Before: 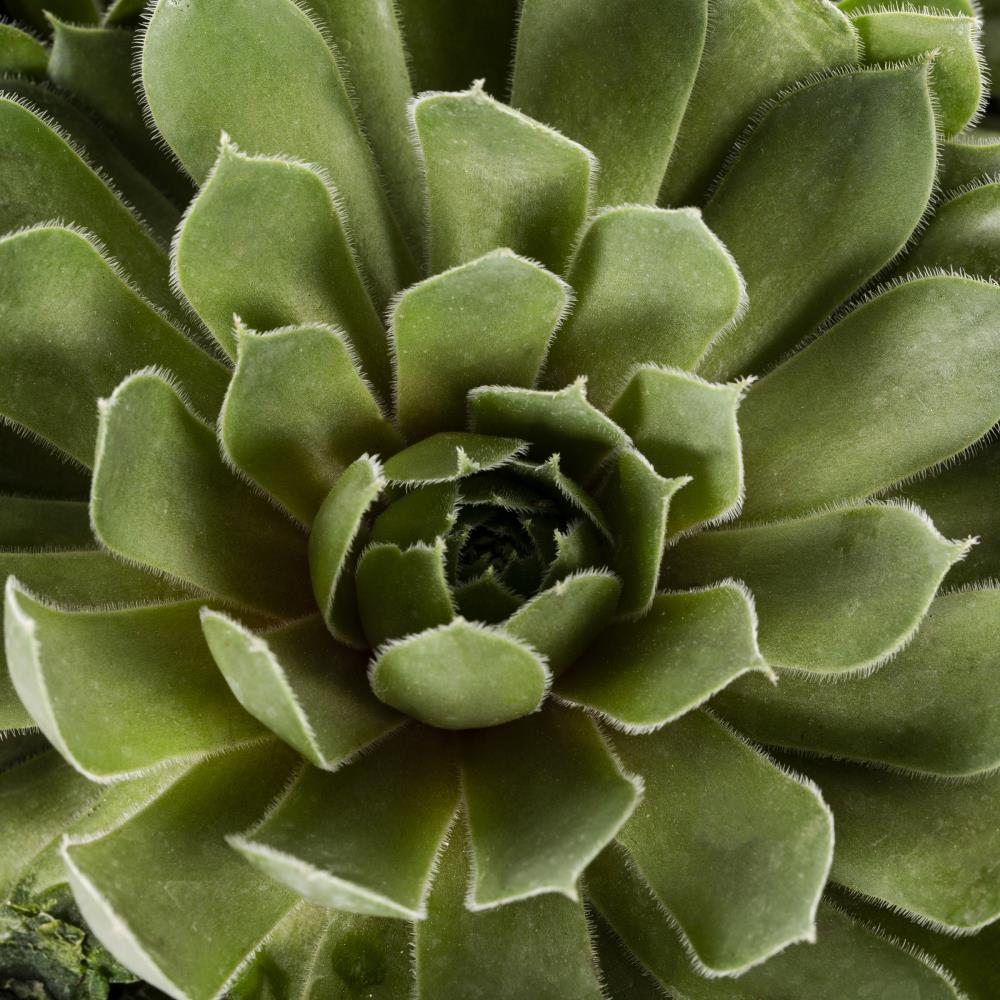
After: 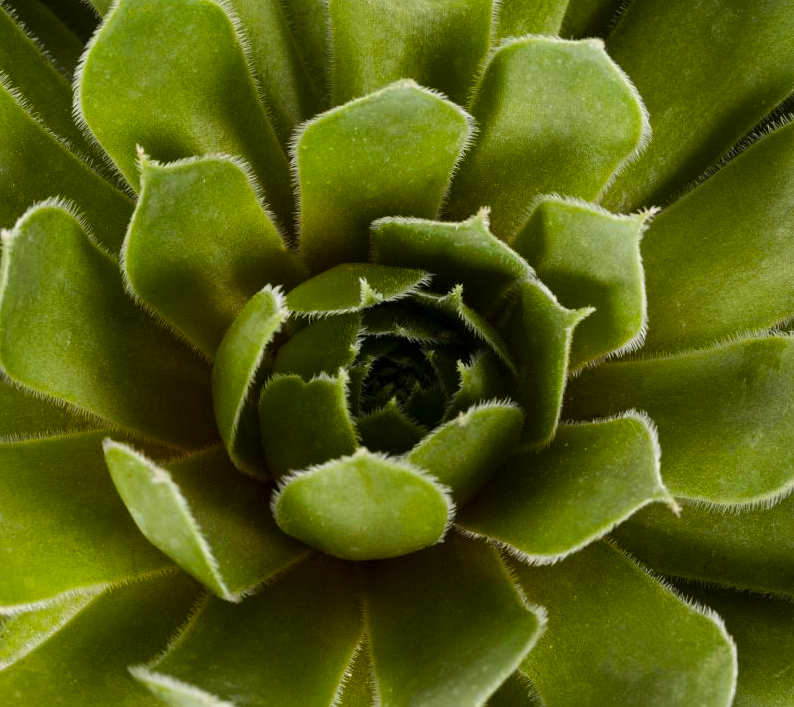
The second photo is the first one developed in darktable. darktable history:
crop: left 9.712%, top 16.928%, right 10.845%, bottom 12.332%
color balance rgb: linear chroma grading › global chroma 15%, perceptual saturation grading › global saturation 30%
